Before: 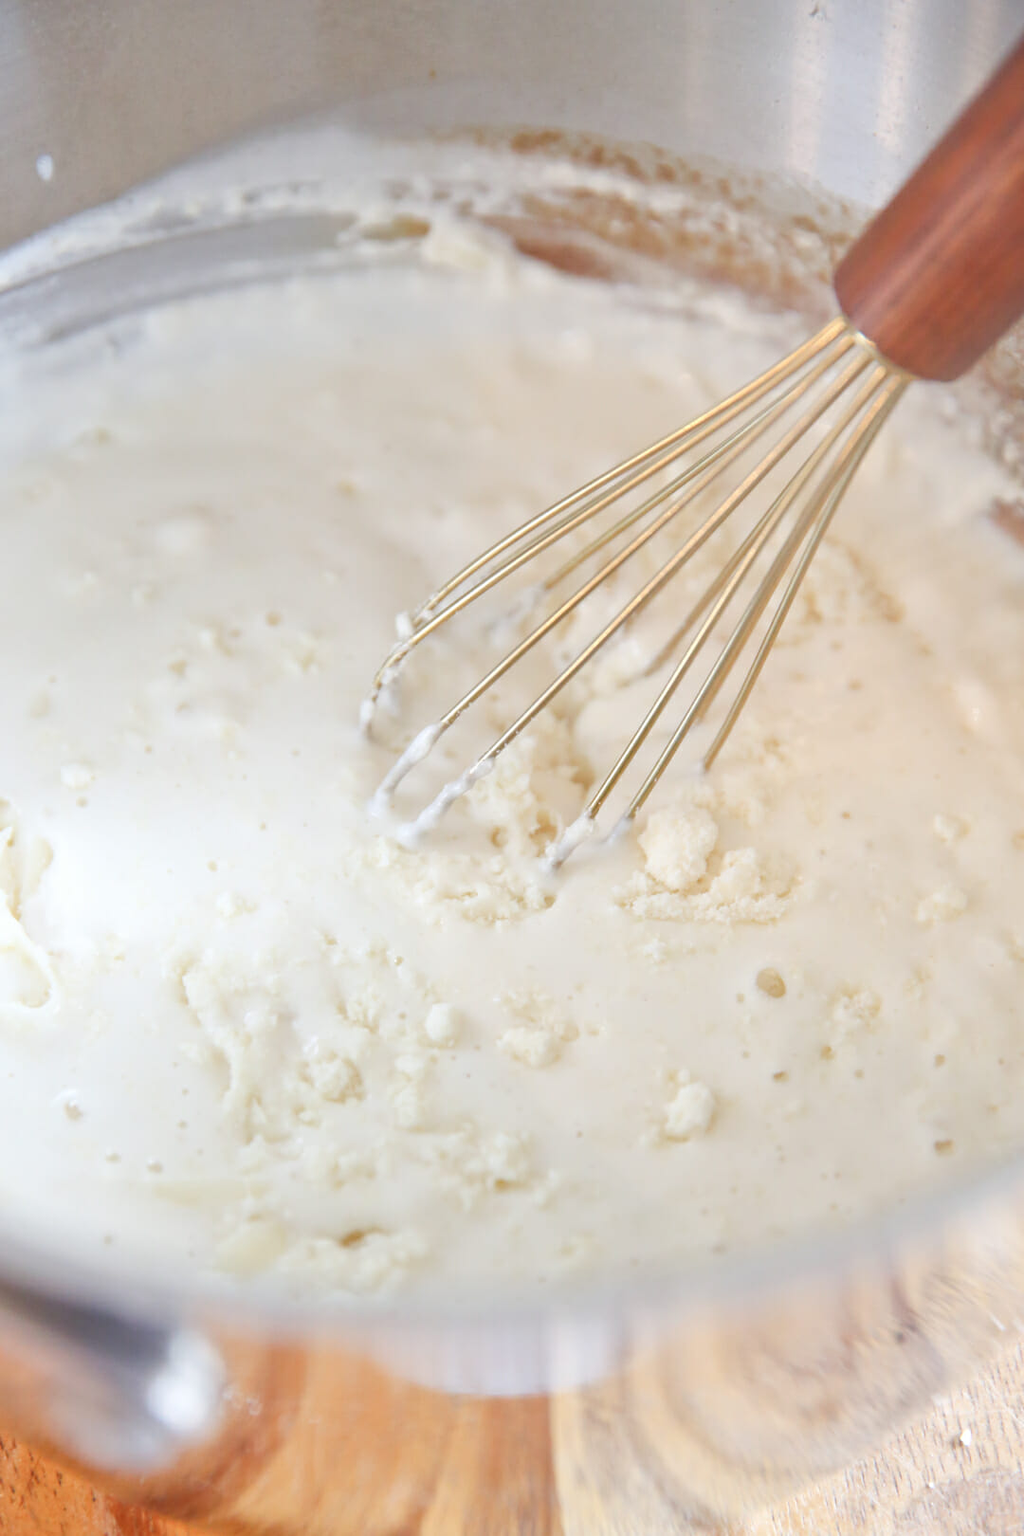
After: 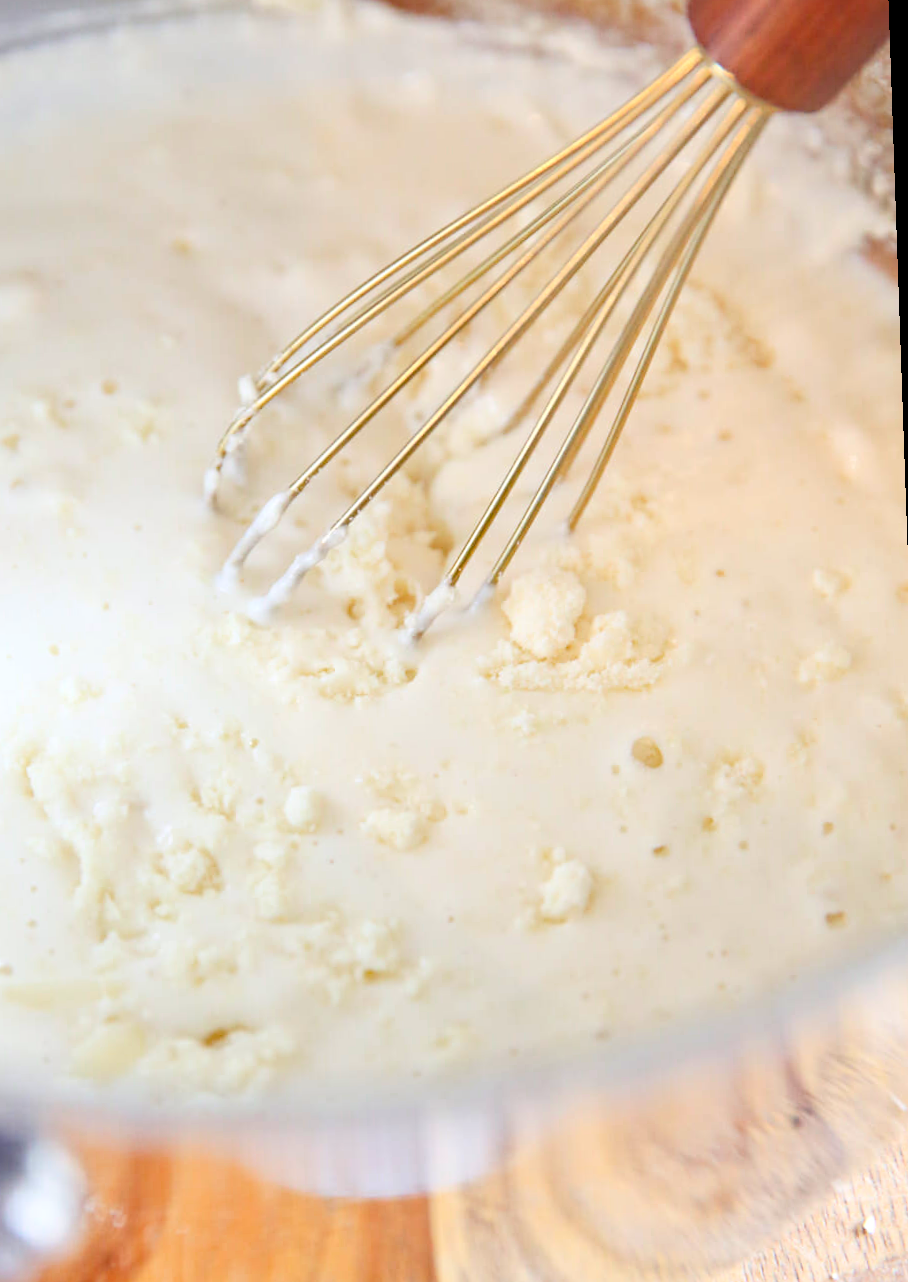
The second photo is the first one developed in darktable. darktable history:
contrast brightness saturation: contrast 0.18, saturation 0.3
exposure: compensate exposure bias true, compensate highlight preservation false
crop: left 16.315%, top 14.246%
rotate and perspective: rotation -2°, crop left 0.022, crop right 0.978, crop top 0.049, crop bottom 0.951
haze removal: compatibility mode true, adaptive false
